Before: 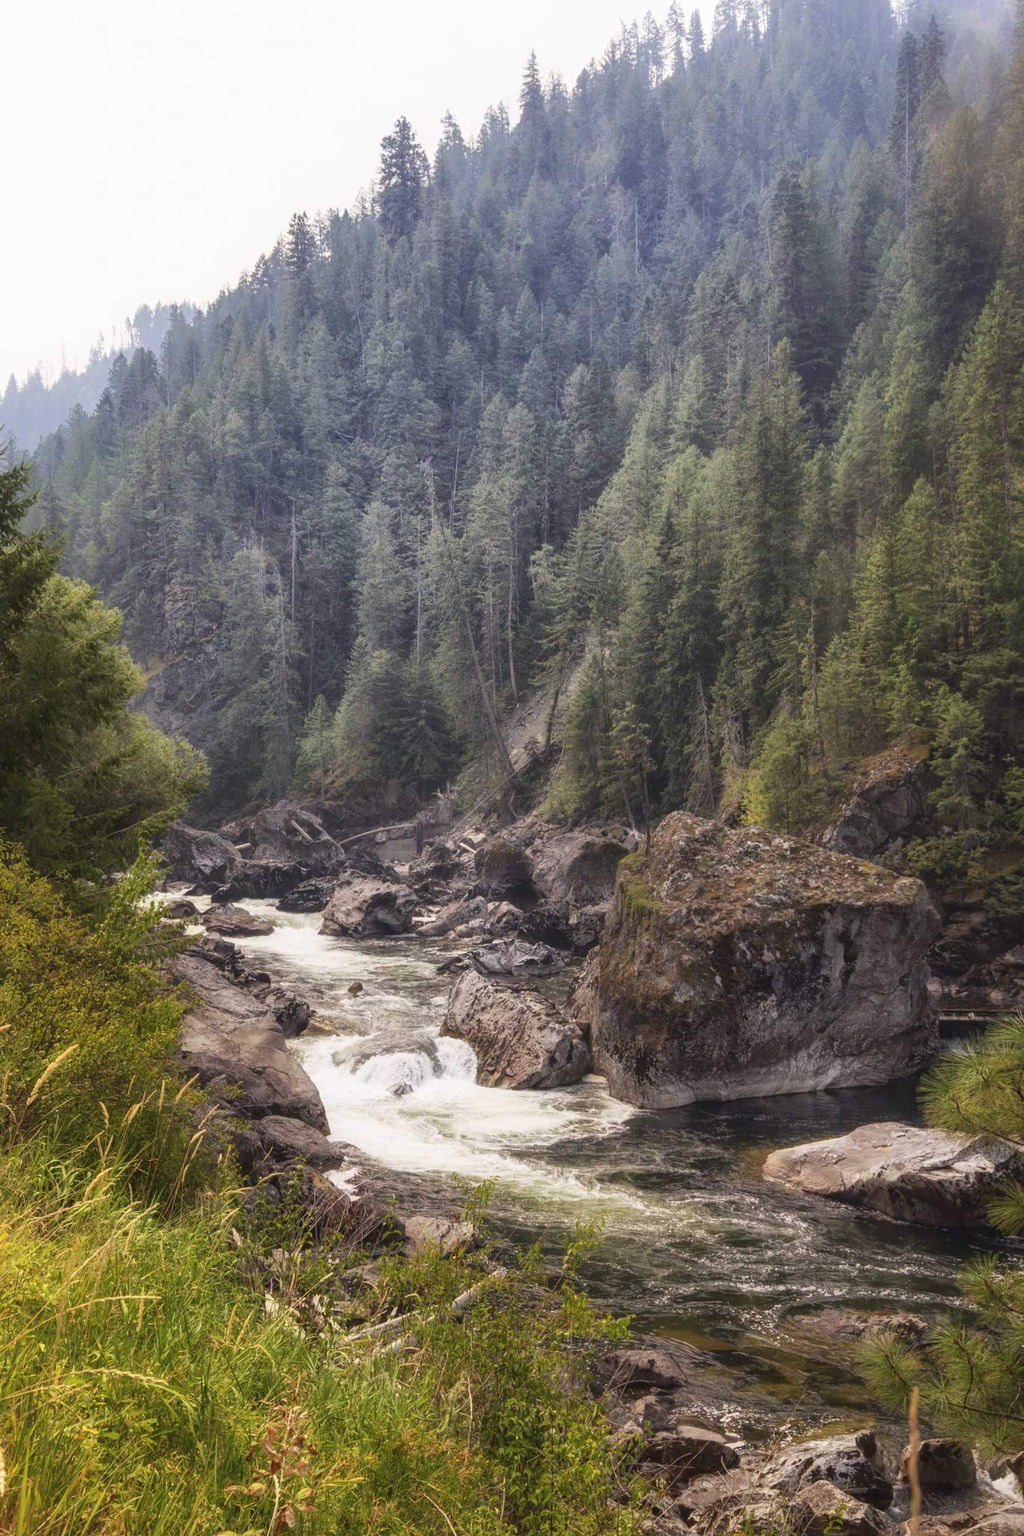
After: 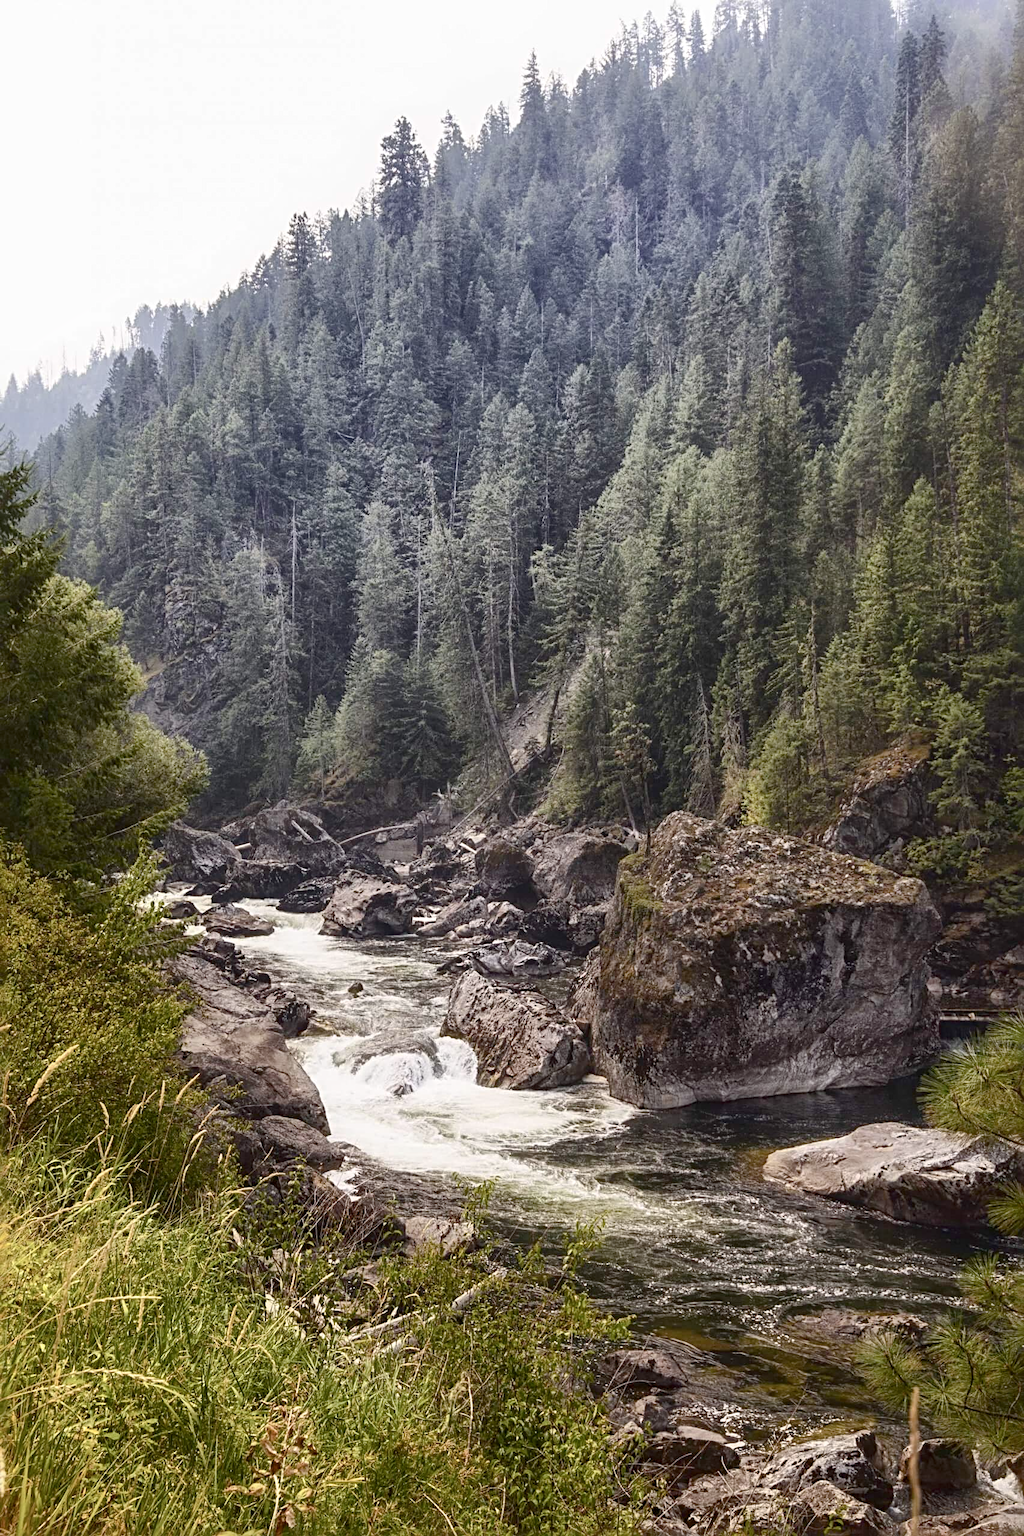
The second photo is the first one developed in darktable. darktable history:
sharpen: radius 4.924
contrast brightness saturation: contrast 0.247, saturation -0.317
shadows and highlights: on, module defaults
color balance rgb: perceptual saturation grading › global saturation 20%, perceptual saturation grading › highlights -25.076%, perceptual saturation grading › shadows 50.526%, global vibrance 9.305%
